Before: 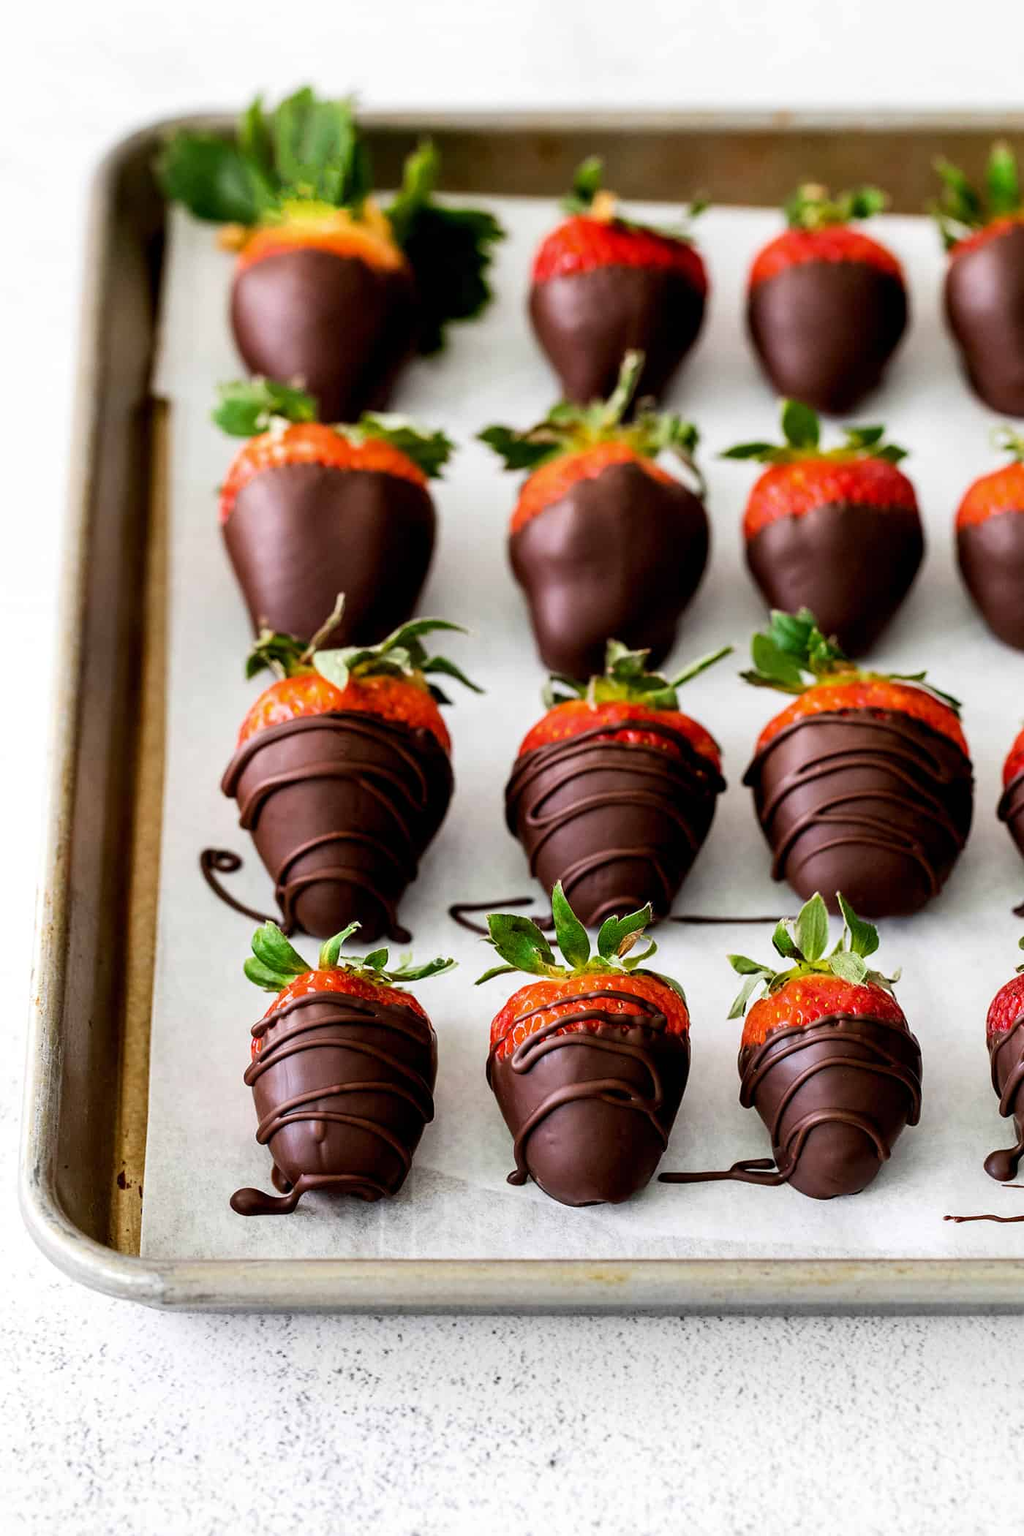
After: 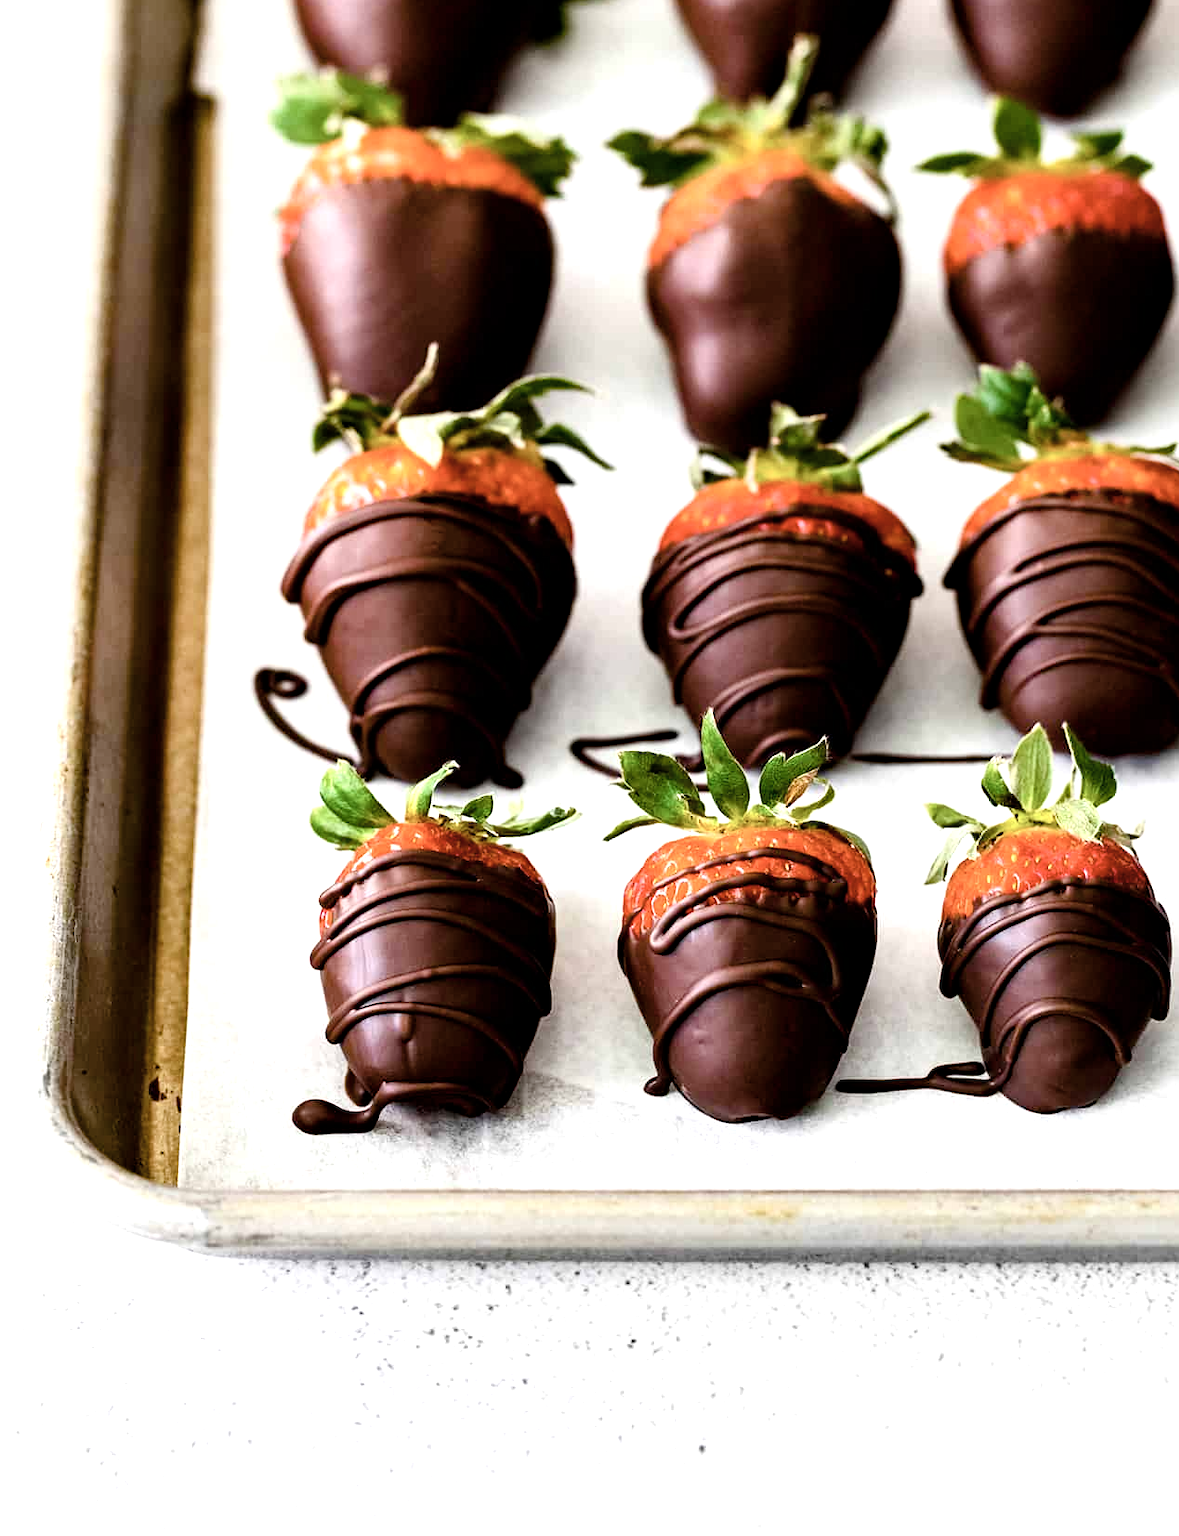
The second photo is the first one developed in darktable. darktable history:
crop: top 21.07%, right 9.337%, bottom 0.239%
haze removal: compatibility mode true, adaptive false
color balance rgb: perceptual saturation grading › global saturation 20%, perceptual saturation grading › highlights -25.81%, perceptual saturation grading › shadows 25.671%, global vibrance 20%
tone equalizer: -8 EV -0.748 EV, -7 EV -0.733 EV, -6 EV -0.608 EV, -5 EV -0.386 EV, -3 EV 0.366 EV, -2 EV 0.6 EV, -1 EV 0.696 EV, +0 EV 0.78 EV
contrast brightness saturation: contrast 0.102, saturation -0.285
